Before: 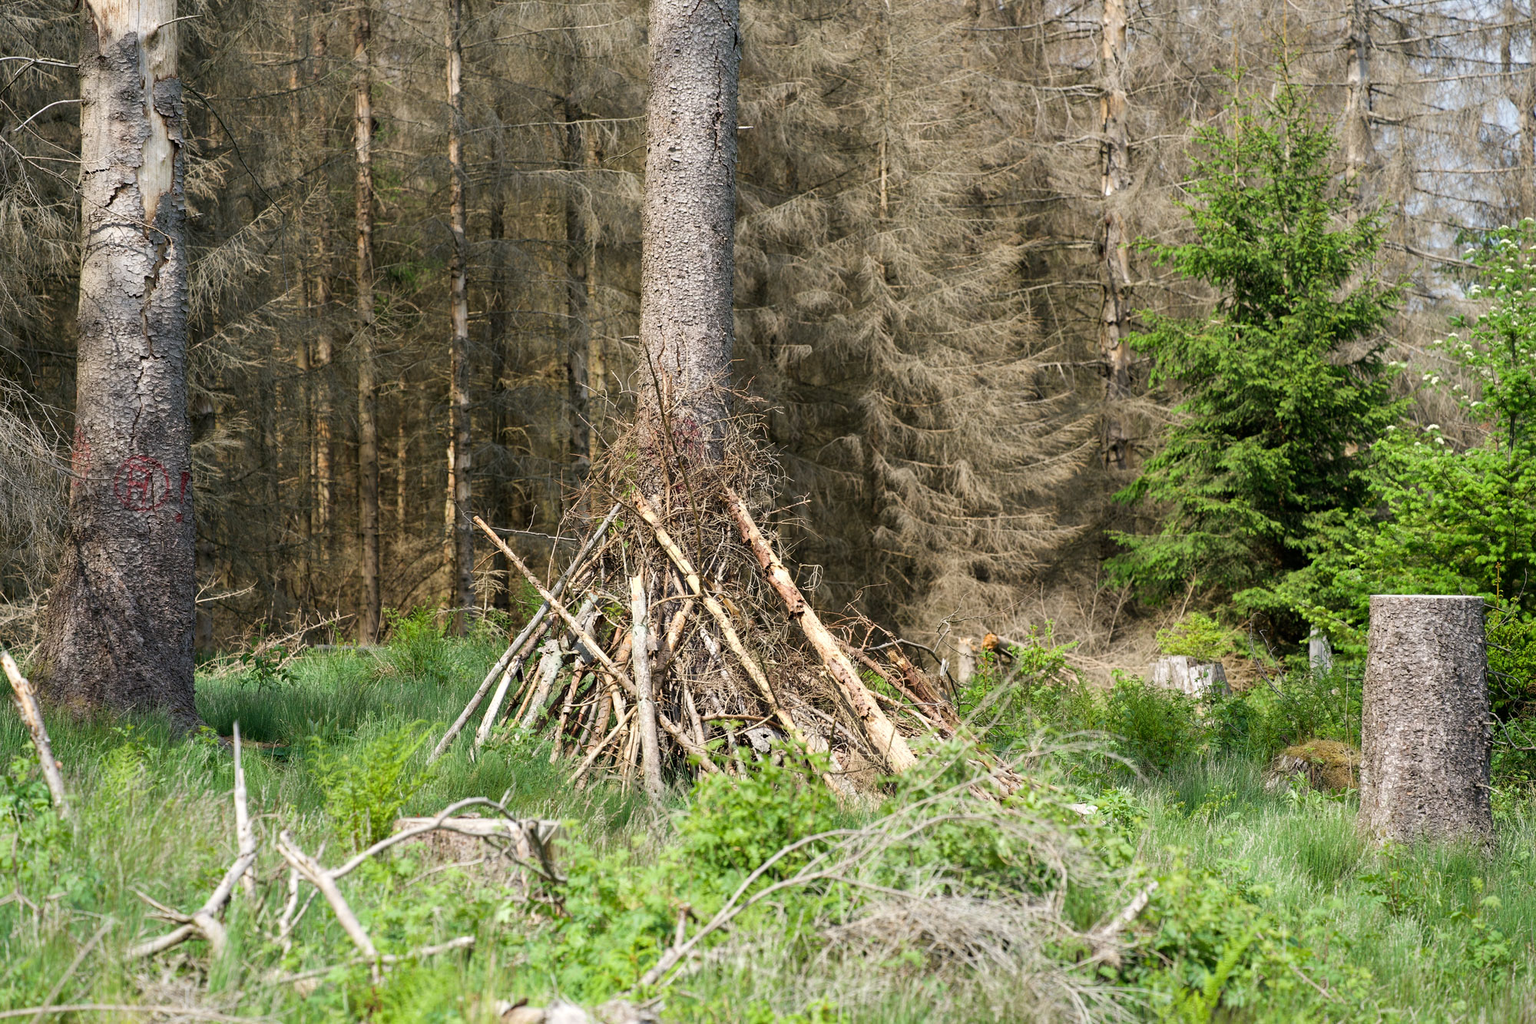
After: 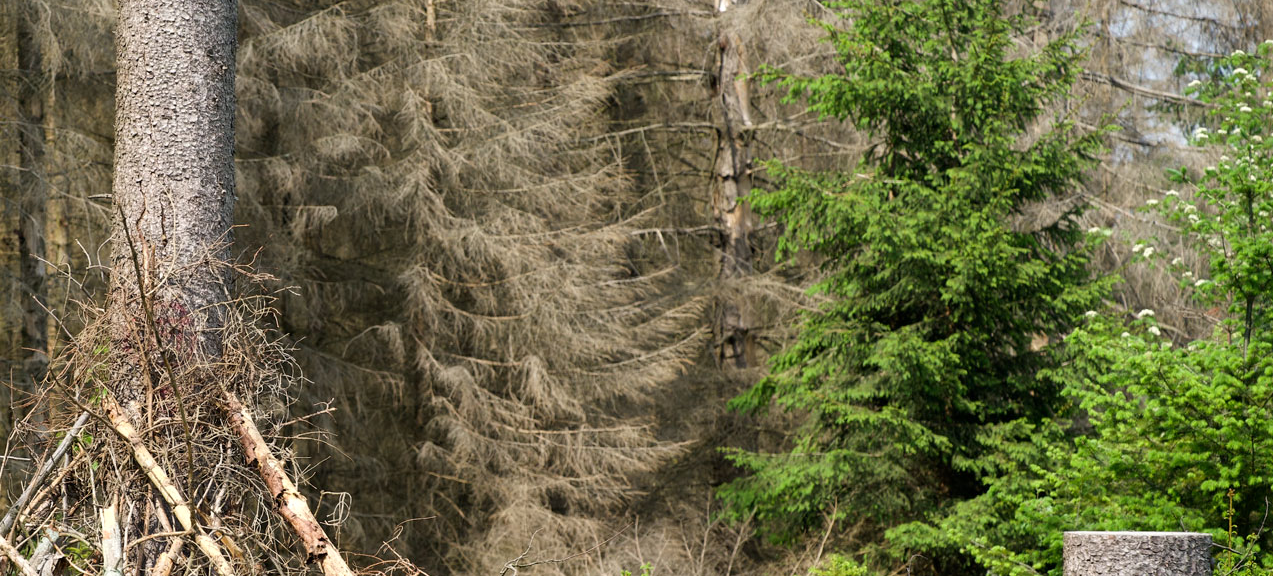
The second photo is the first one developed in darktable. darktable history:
crop: left 36.005%, top 18.293%, right 0.31%, bottom 38.444%
tone equalizer: on, module defaults
